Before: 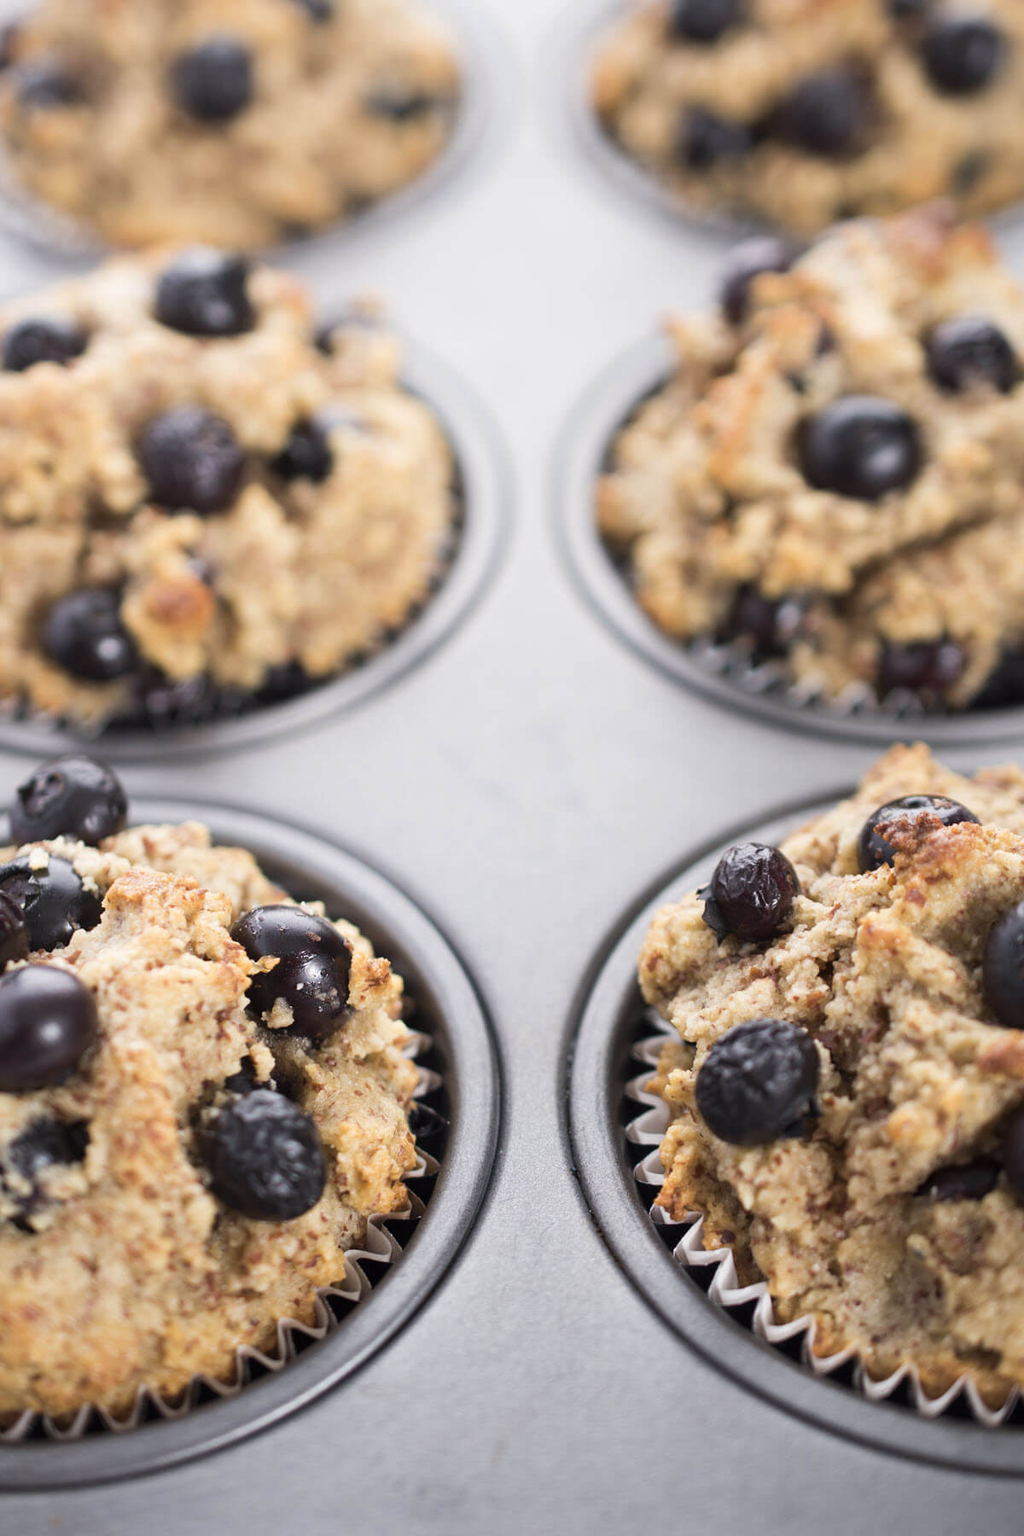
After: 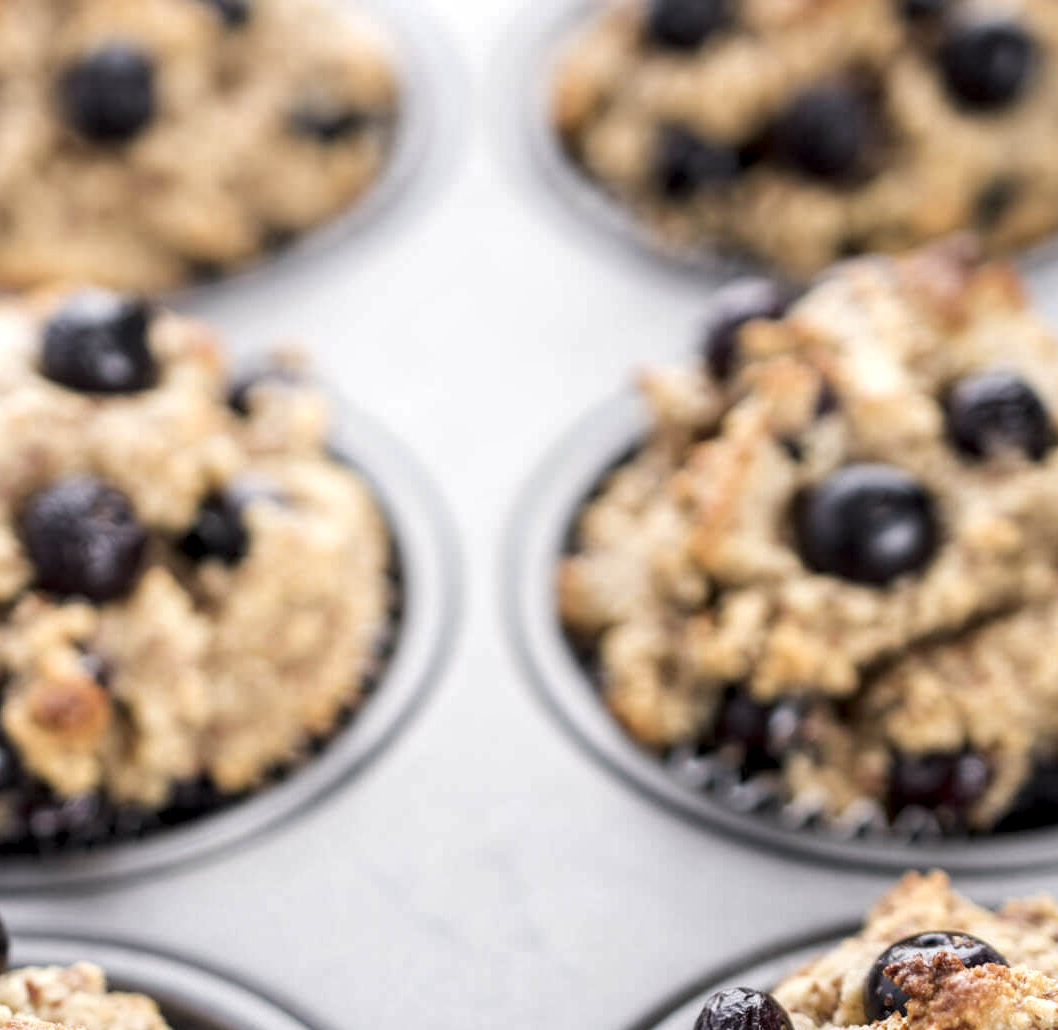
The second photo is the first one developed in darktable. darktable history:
local contrast: detail 150%
crop and rotate: left 11.812%, bottom 42.776%
